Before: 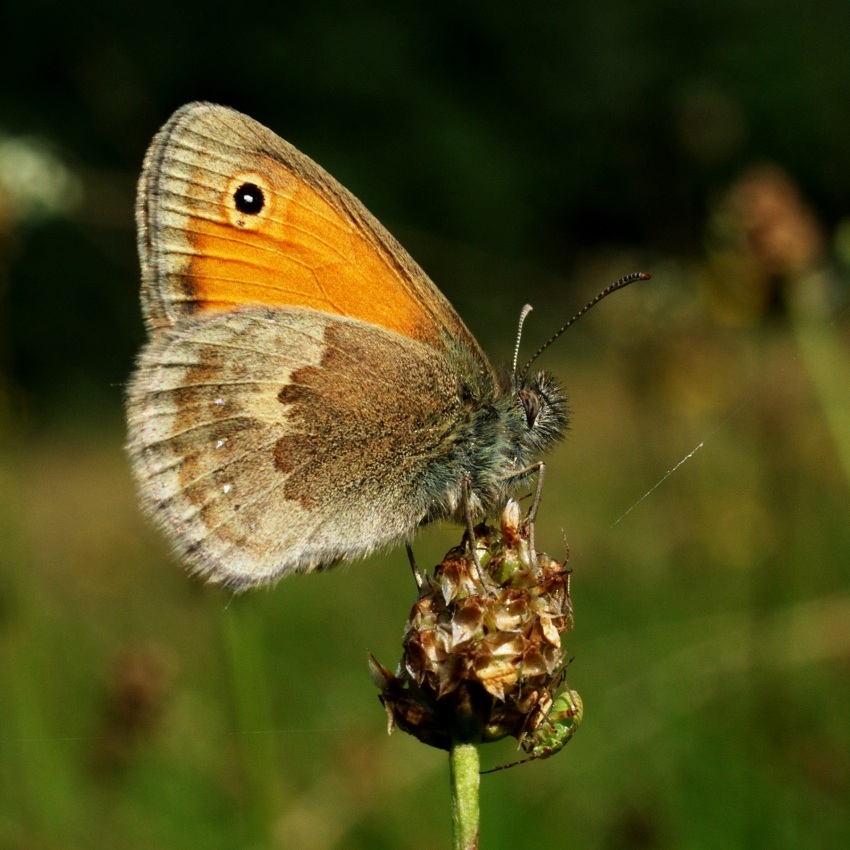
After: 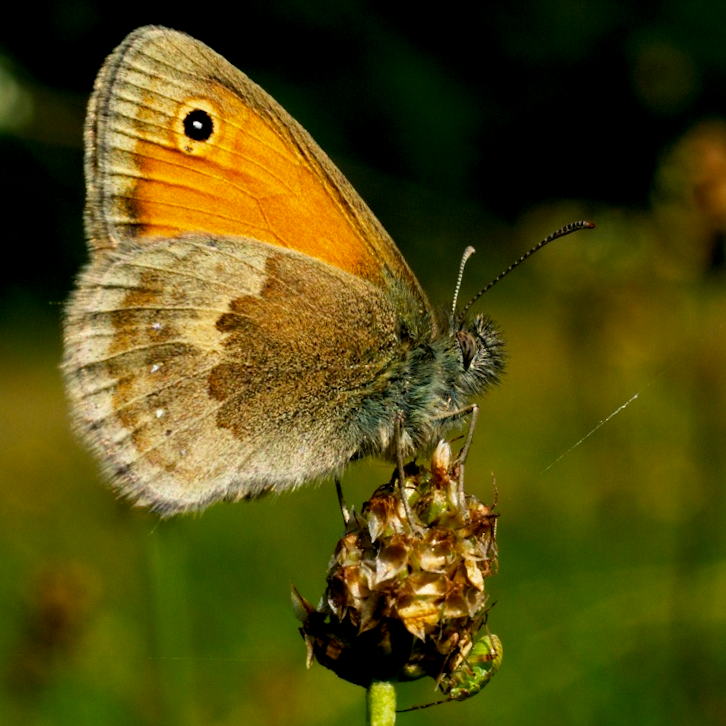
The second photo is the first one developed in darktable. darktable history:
crop and rotate: angle -3.27°, left 5.211%, top 5.211%, right 4.607%, bottom 4.607%
color balance rgb: shadows lift › chroma 2%, shadows lift › hue 217.2°, power › hue 60°, highlights gain › chroma 1%, highlights gain › hue 69.6°, global offset › luminance -0.5%, perceptual saturation grading › global saturation 15%, global vibrance 15%
